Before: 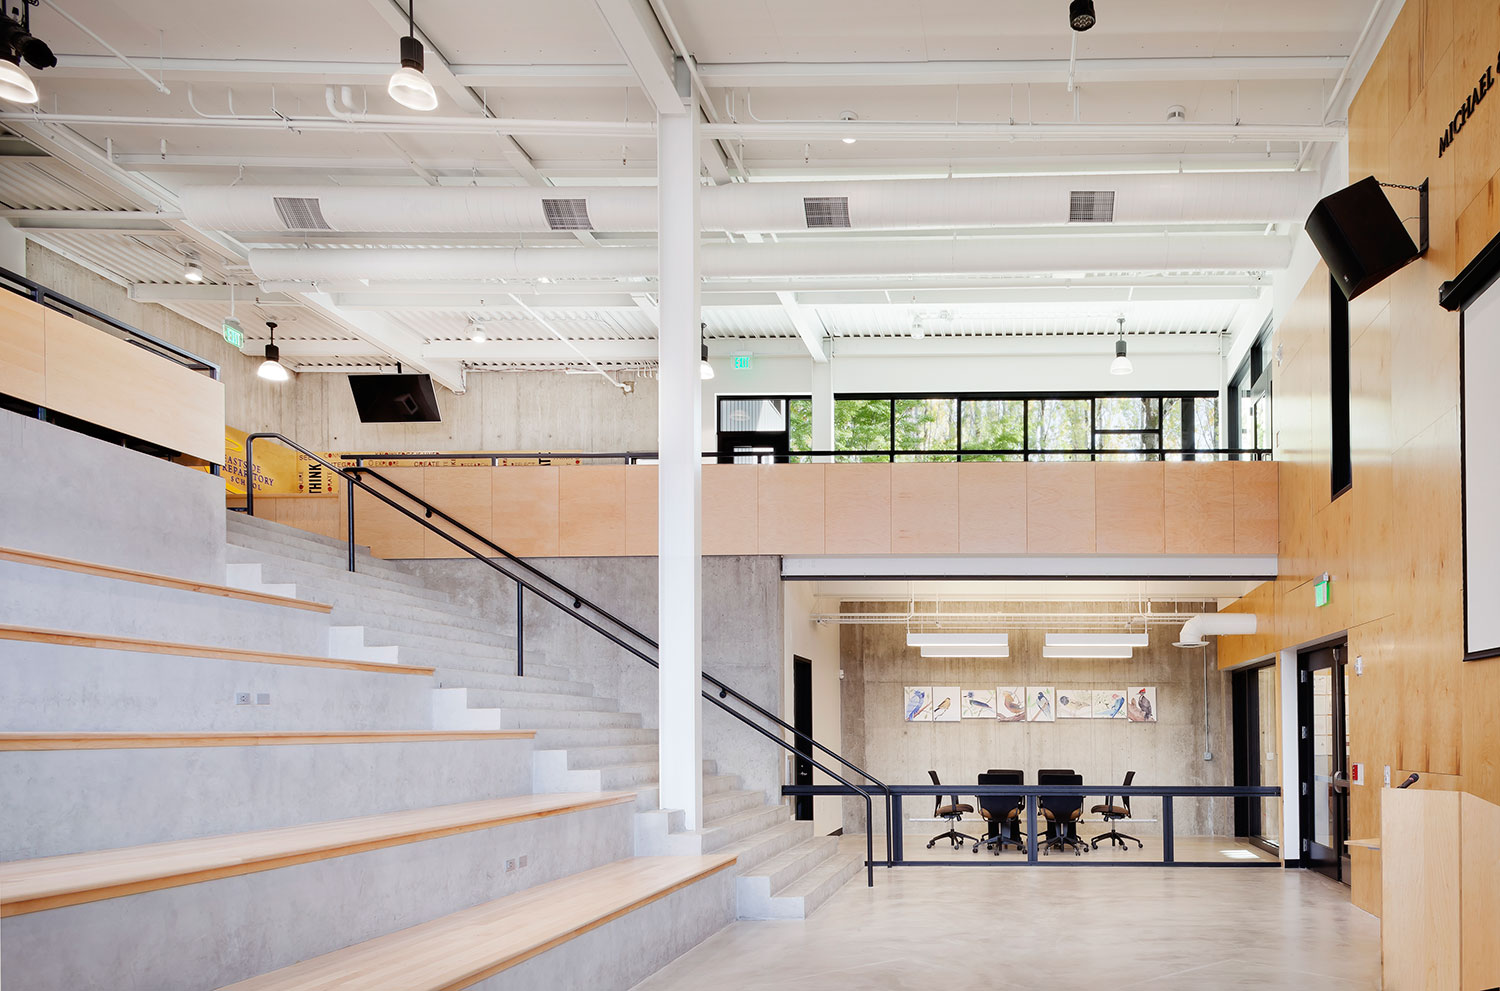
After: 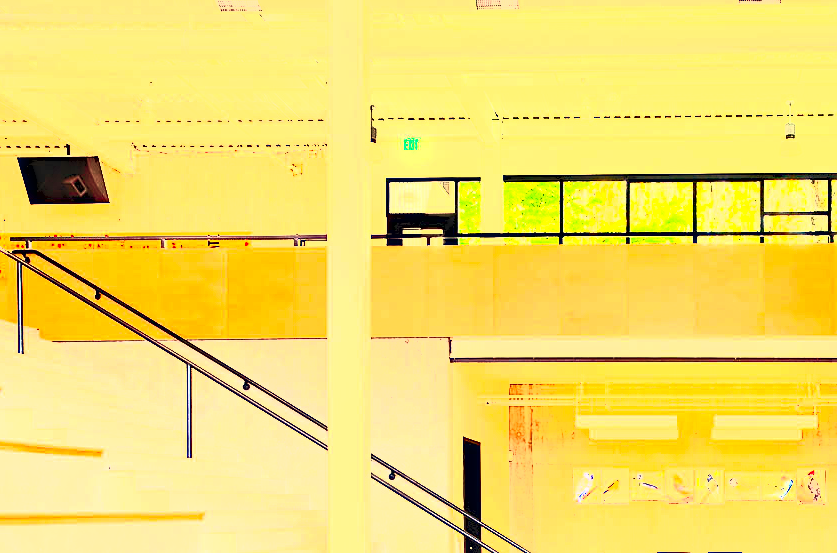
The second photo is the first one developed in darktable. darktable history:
sharpen: on, module defaults
exposure: exposure 1.15 EV, compensate highlight preservation false
white balance: red 1.138, green 0.996, blue 0.812
contrast brightness saturation: contrast 1, brightness 1, saturation 1
haze removal: compatibility mode true, adaptive false
crop and rotate: left 22.13%, top 22.054%, right 22.026%, bottom 22.102%
